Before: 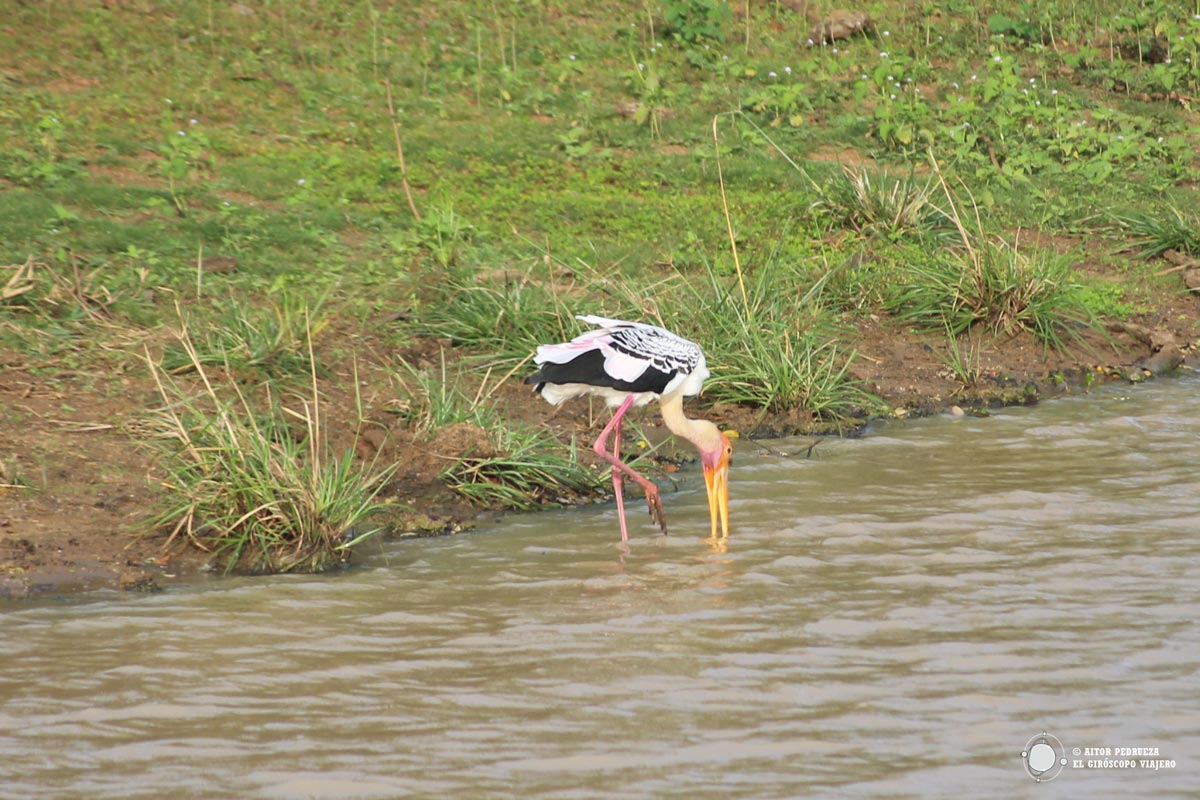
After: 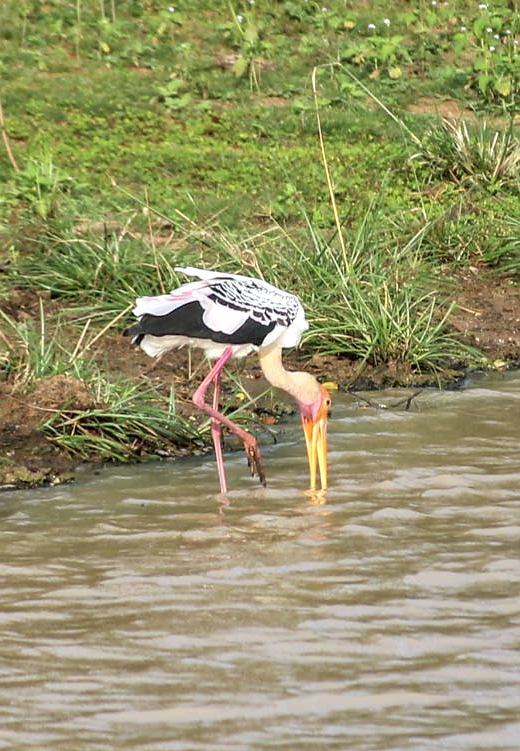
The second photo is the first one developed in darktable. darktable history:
crop: left 33.452%, top 6.025%, right 23.155%
local contrast: detail 150%
sharpen: radius 1, threshold 1
